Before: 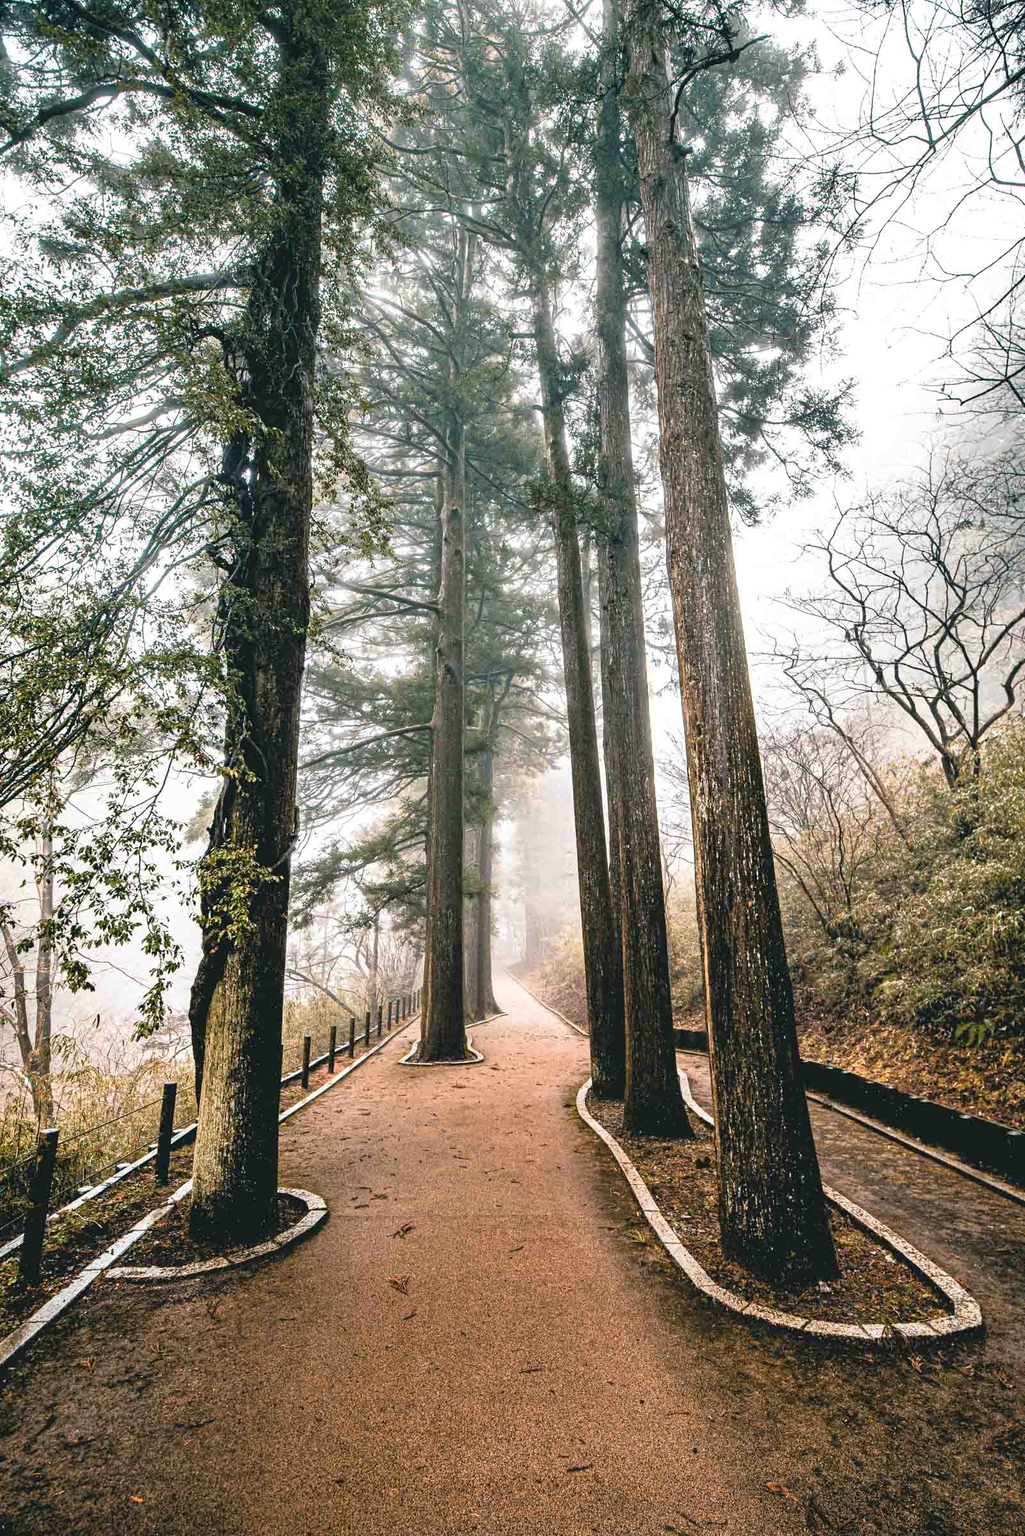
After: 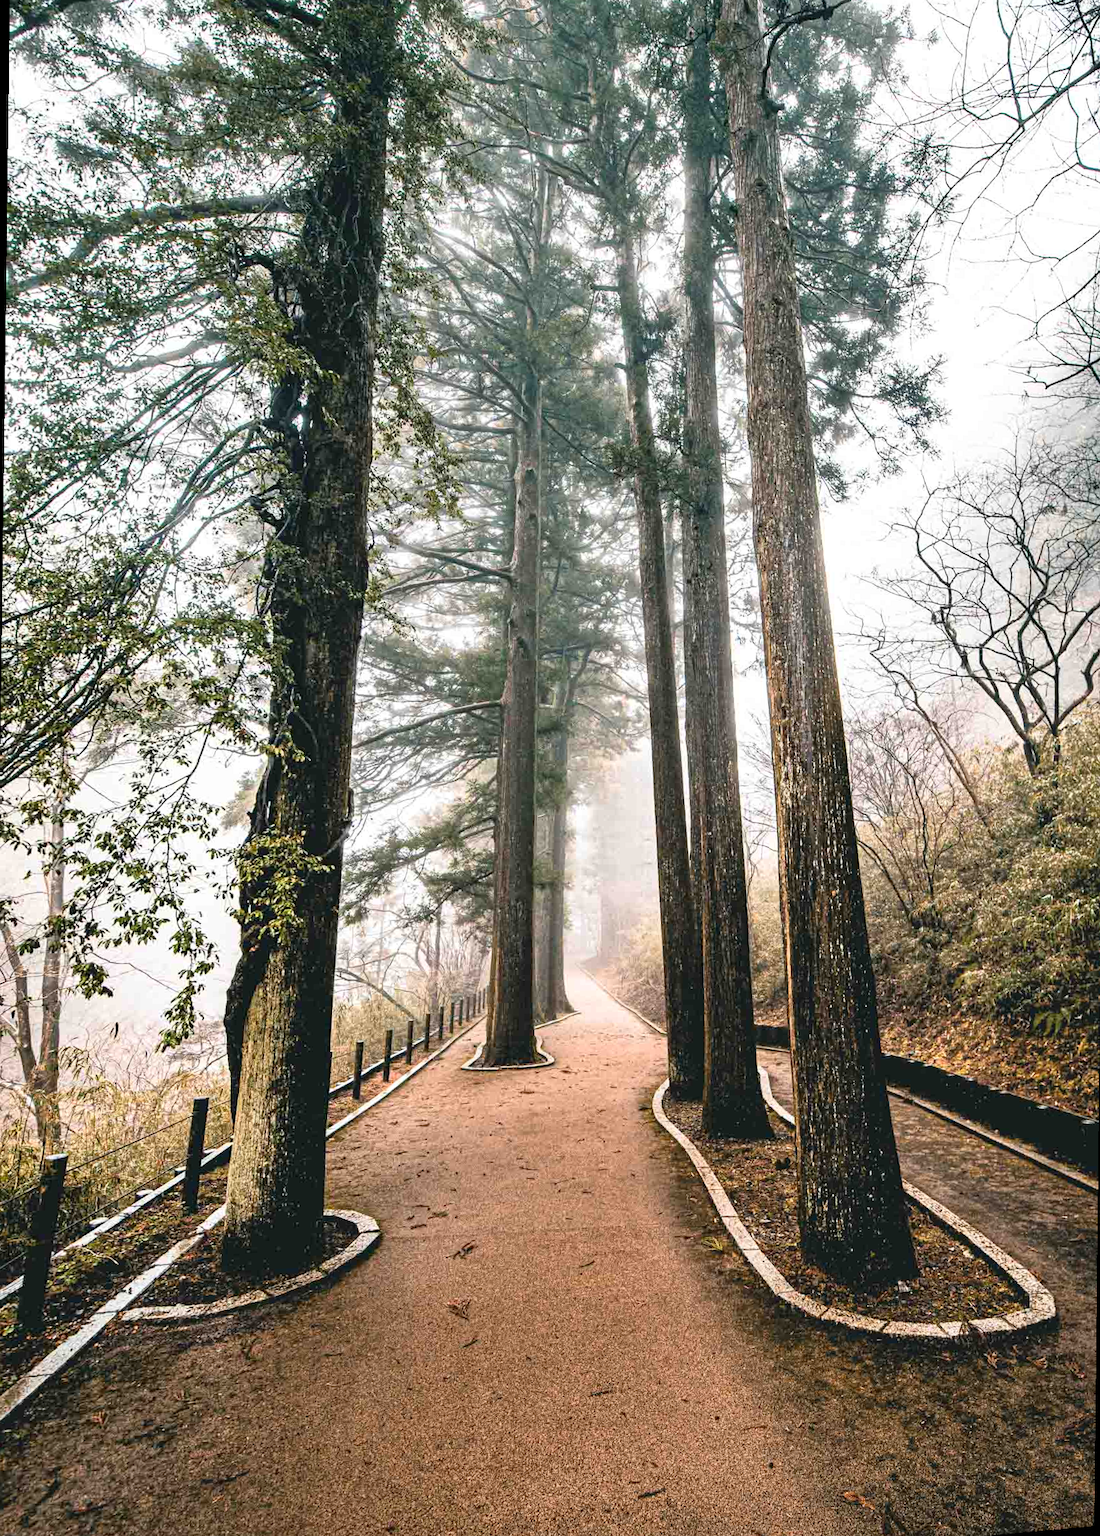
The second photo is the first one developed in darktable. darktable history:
contrast brightness saturation: contrast 0.1, brightness 0.02, saturation 0.02
rotate and perspective: rotation 0.679°, lens shift (horizontal) 0.136, crop left 0.009, crop right 0.991, crop top 0.078, crop bottom 0.95
